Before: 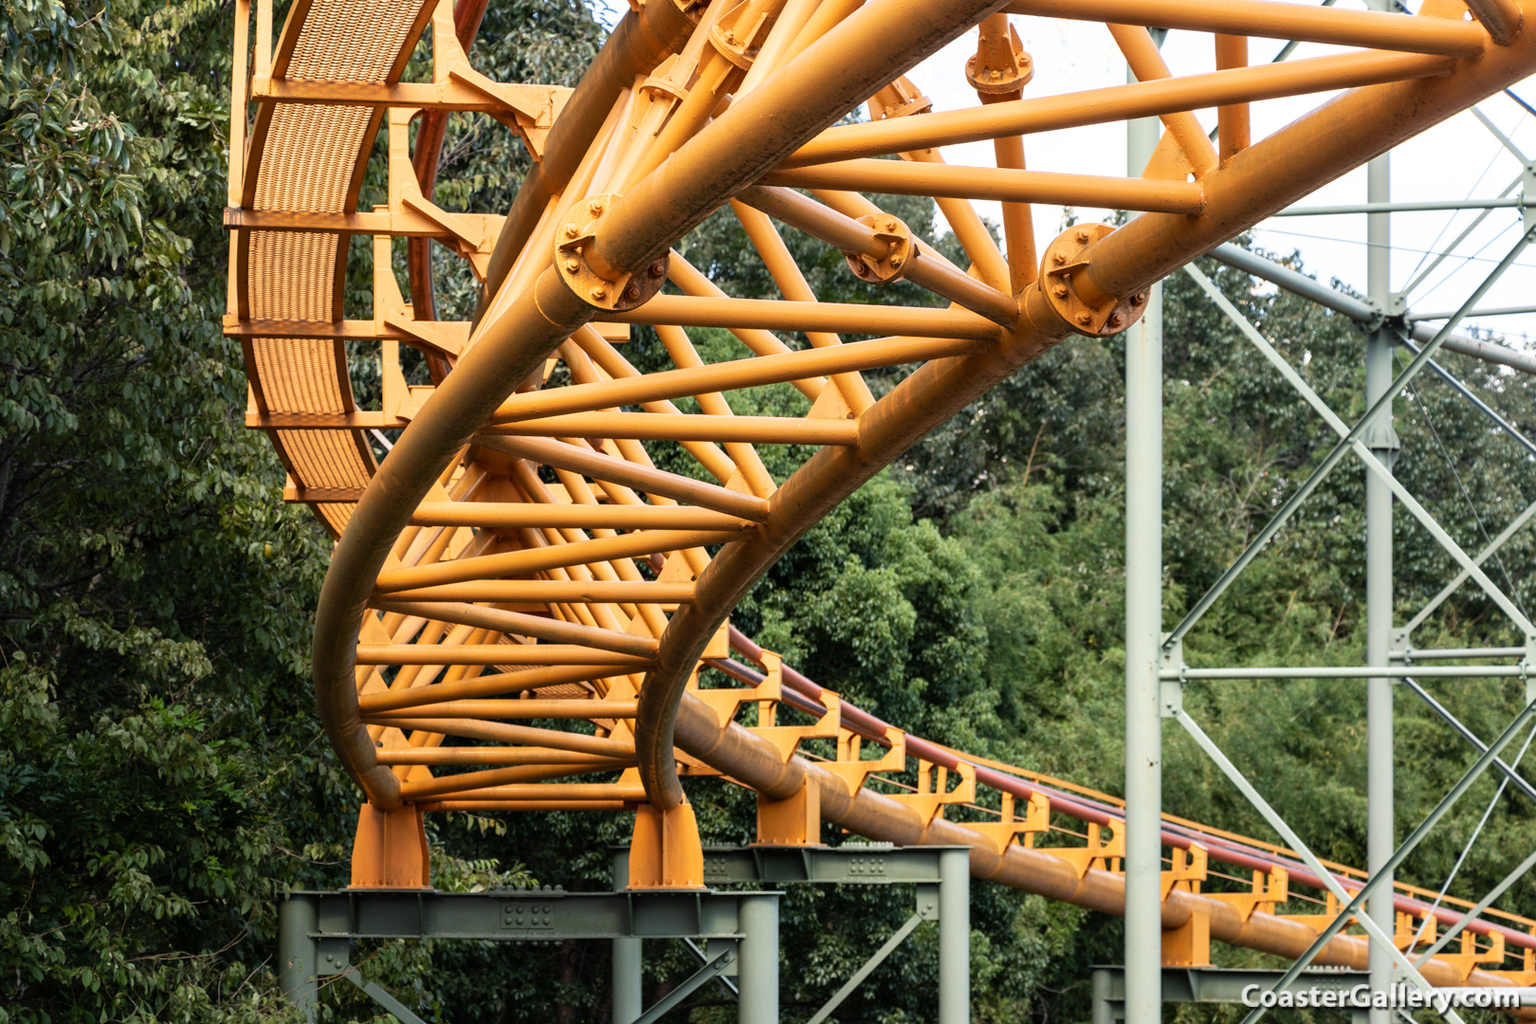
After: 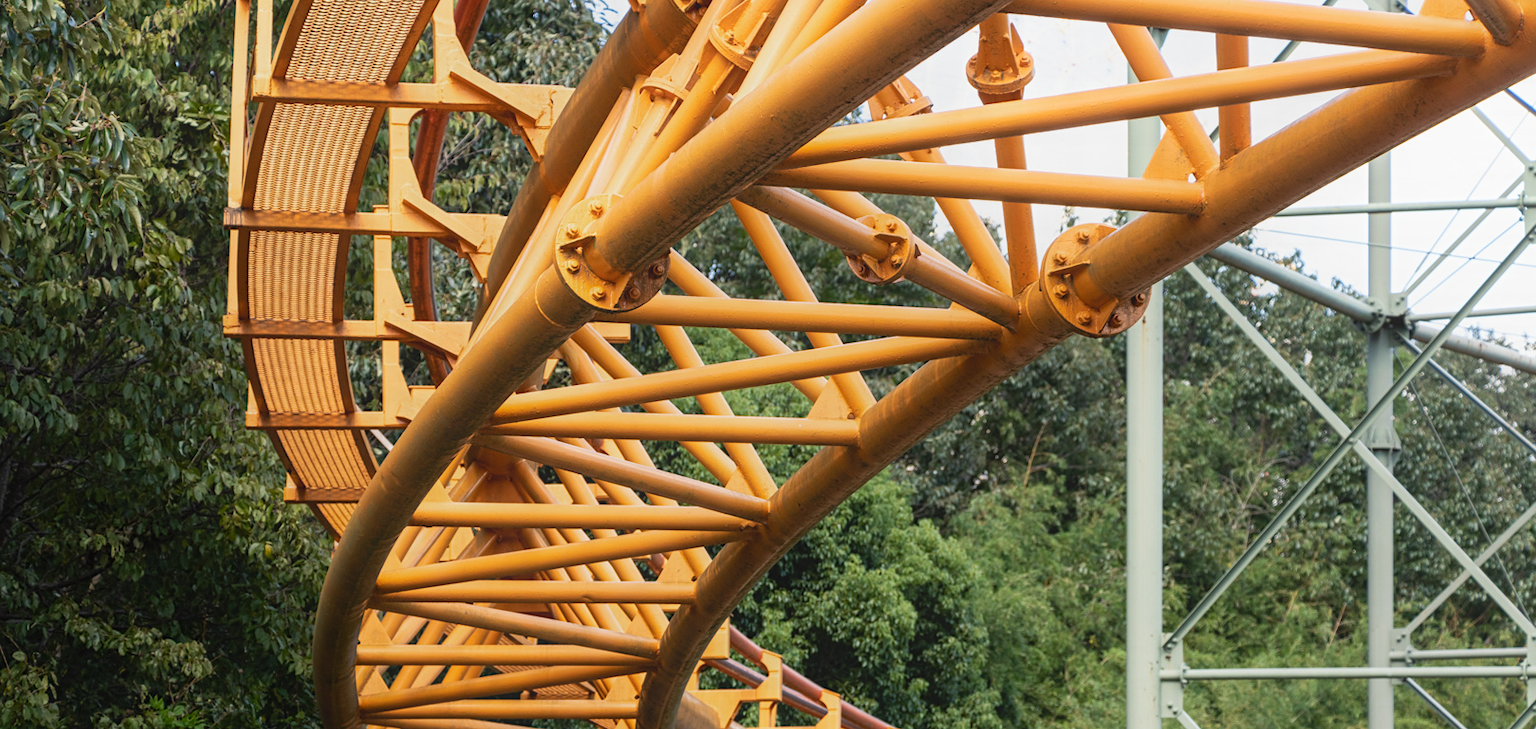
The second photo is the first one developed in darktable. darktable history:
crop: right 0.001%, bottom 28.786%
contrast equalizer: octaves 7, y [[0.439, 0.44, 0.442, 0.457, 0.493, 0.498], [0.5 ×6], [0.5 ×6], [0 ×6], [0 ×6]]
